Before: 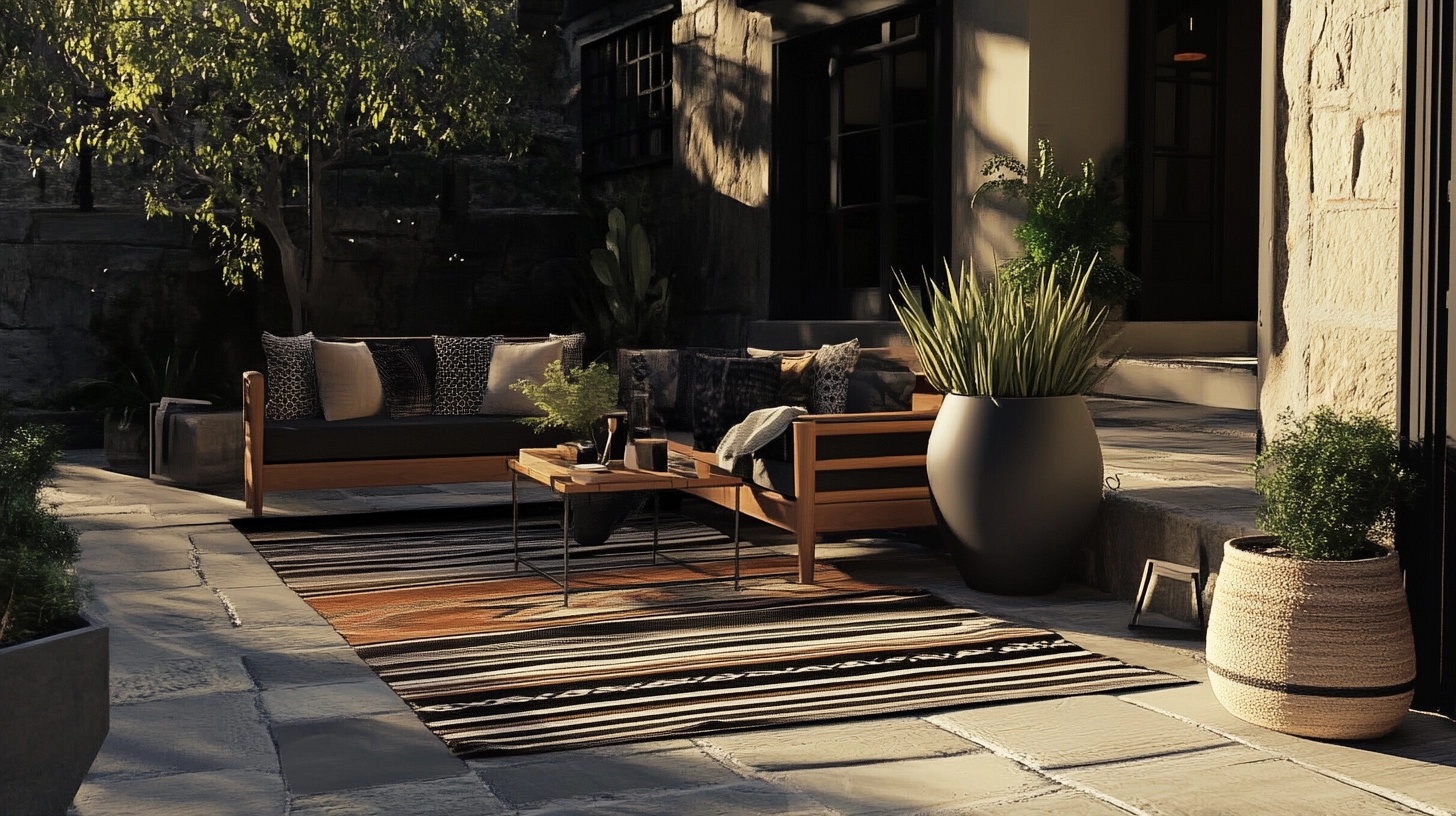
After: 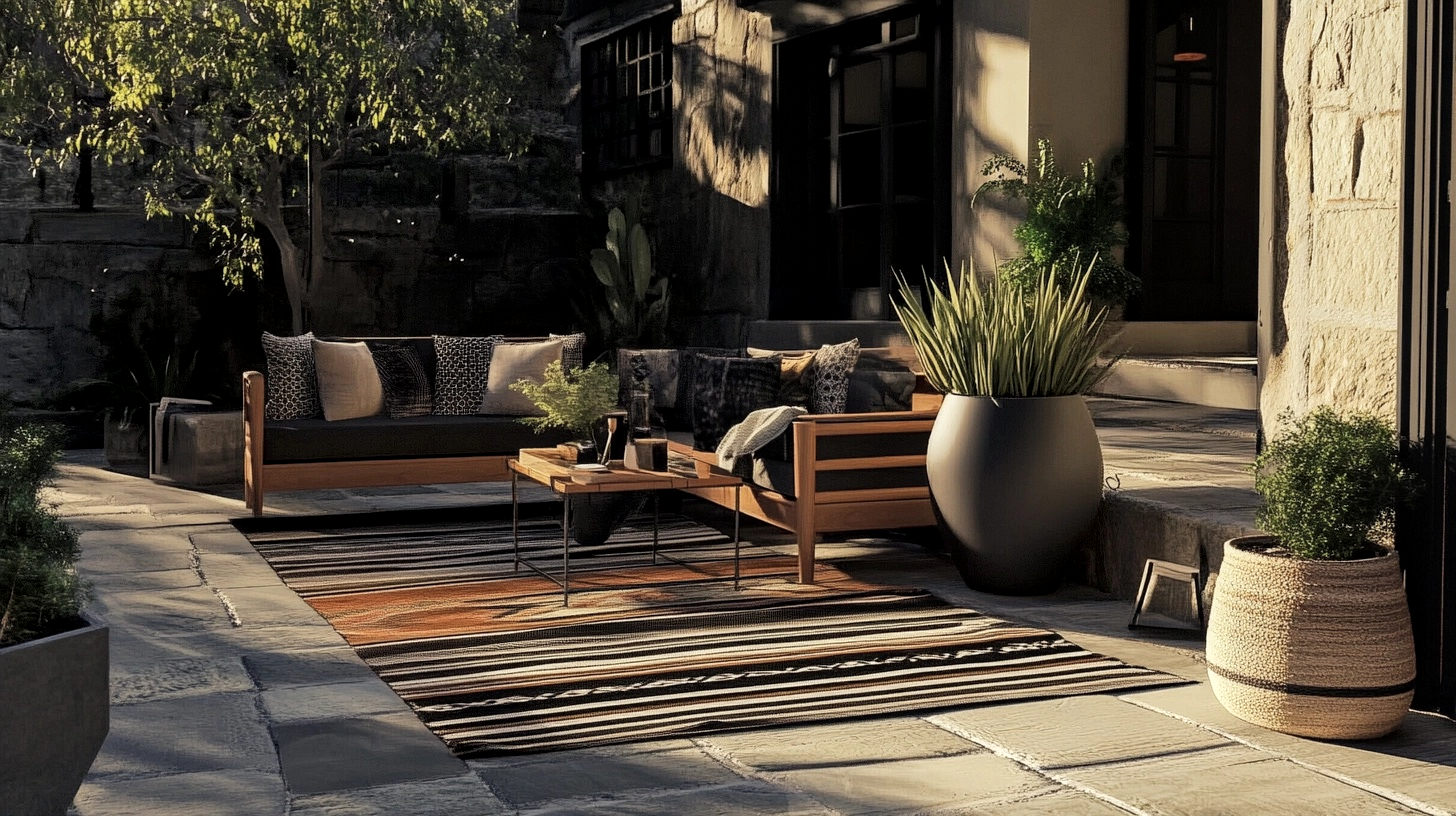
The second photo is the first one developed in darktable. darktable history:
local contrast: highlights 91%, shadows 88%, detail 160%, midtone range 0.2
shadows and highlights: radius 126.06, shadows 30.3, highlights -30.64, low approximation 0.01, soften with gaussian
